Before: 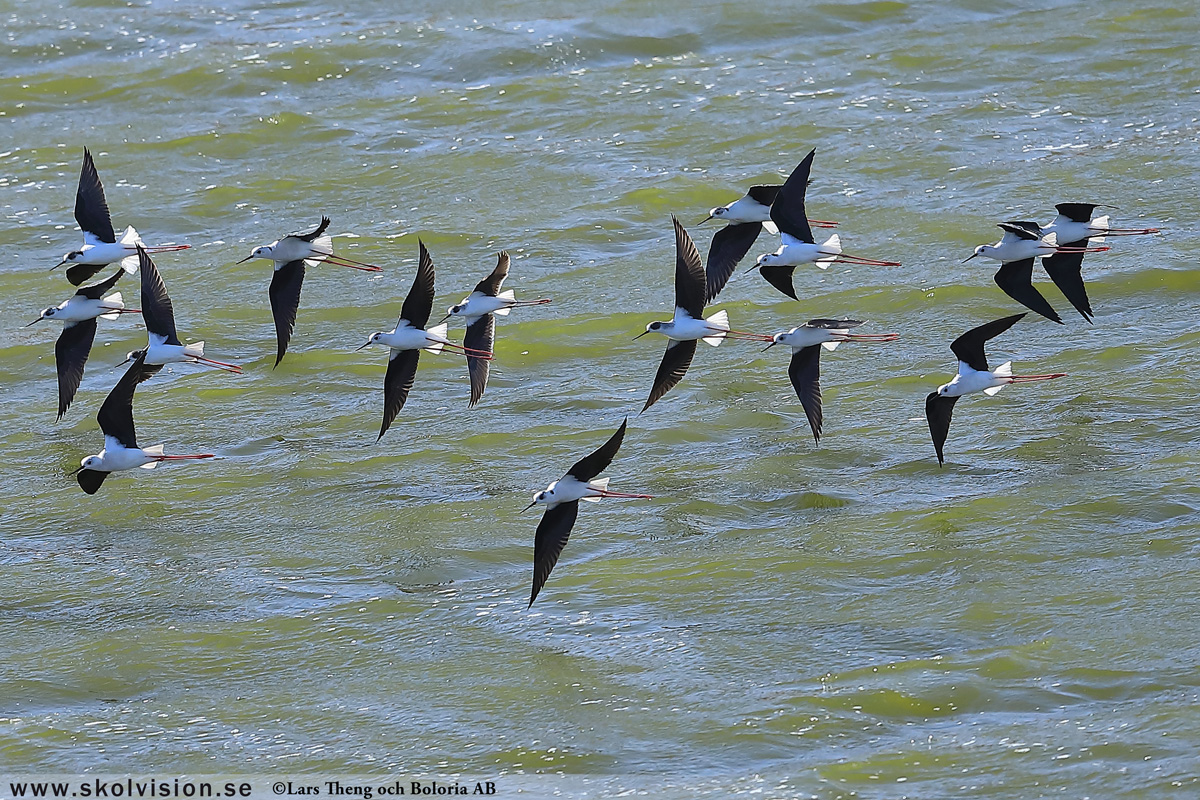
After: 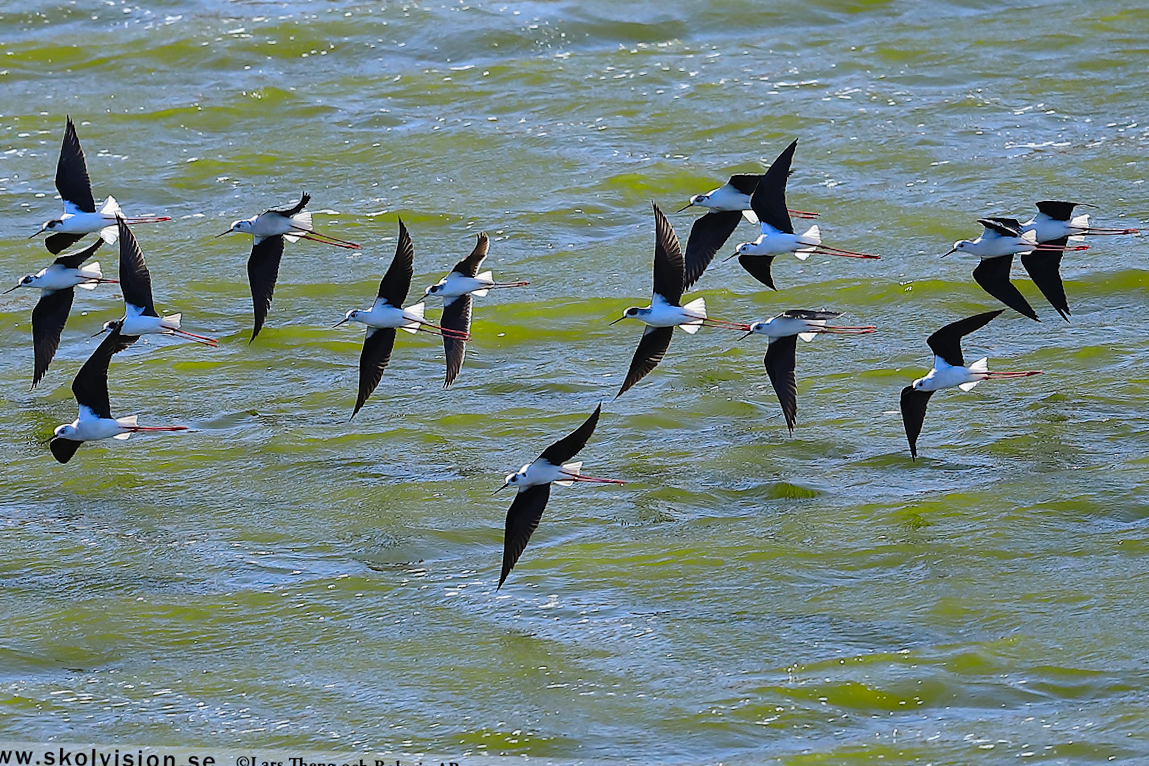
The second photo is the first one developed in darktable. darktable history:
color contrast: green-magenta contrast 1.2, blue-yellow contrast 1.2
crop and rotate: angle -1.69°
base curve: curves: ch0 [(0, 0) (0.073, 0.04) (0.157, 0.139) (0.492, 0.492) (0.758, 0.758) (1, 1)], preserve colors none
